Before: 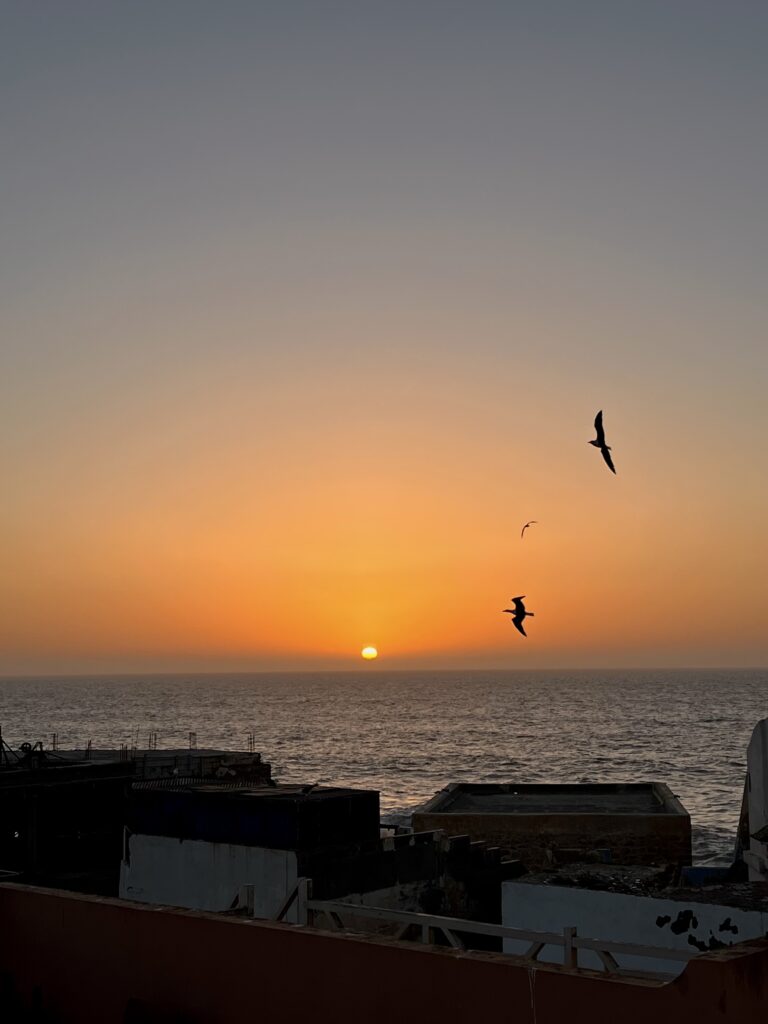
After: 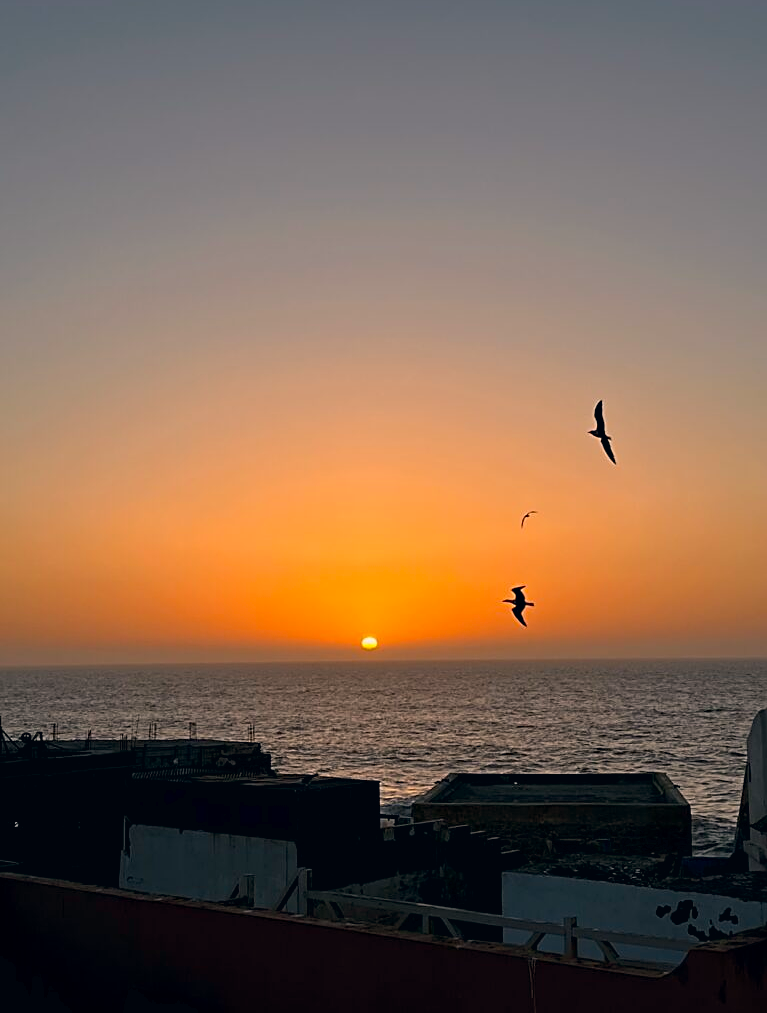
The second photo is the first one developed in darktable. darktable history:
rgb levels: preserve colors max RGB
color correction: highlights a* 5.38, highlights b* 5.3, shadows a* -4.26, shadows b* -5.11
sharpen: amount 0.55
exposure: black level correction 0.002, compensate highlight preservation false
crop: top 1.049%, right 0.001%
